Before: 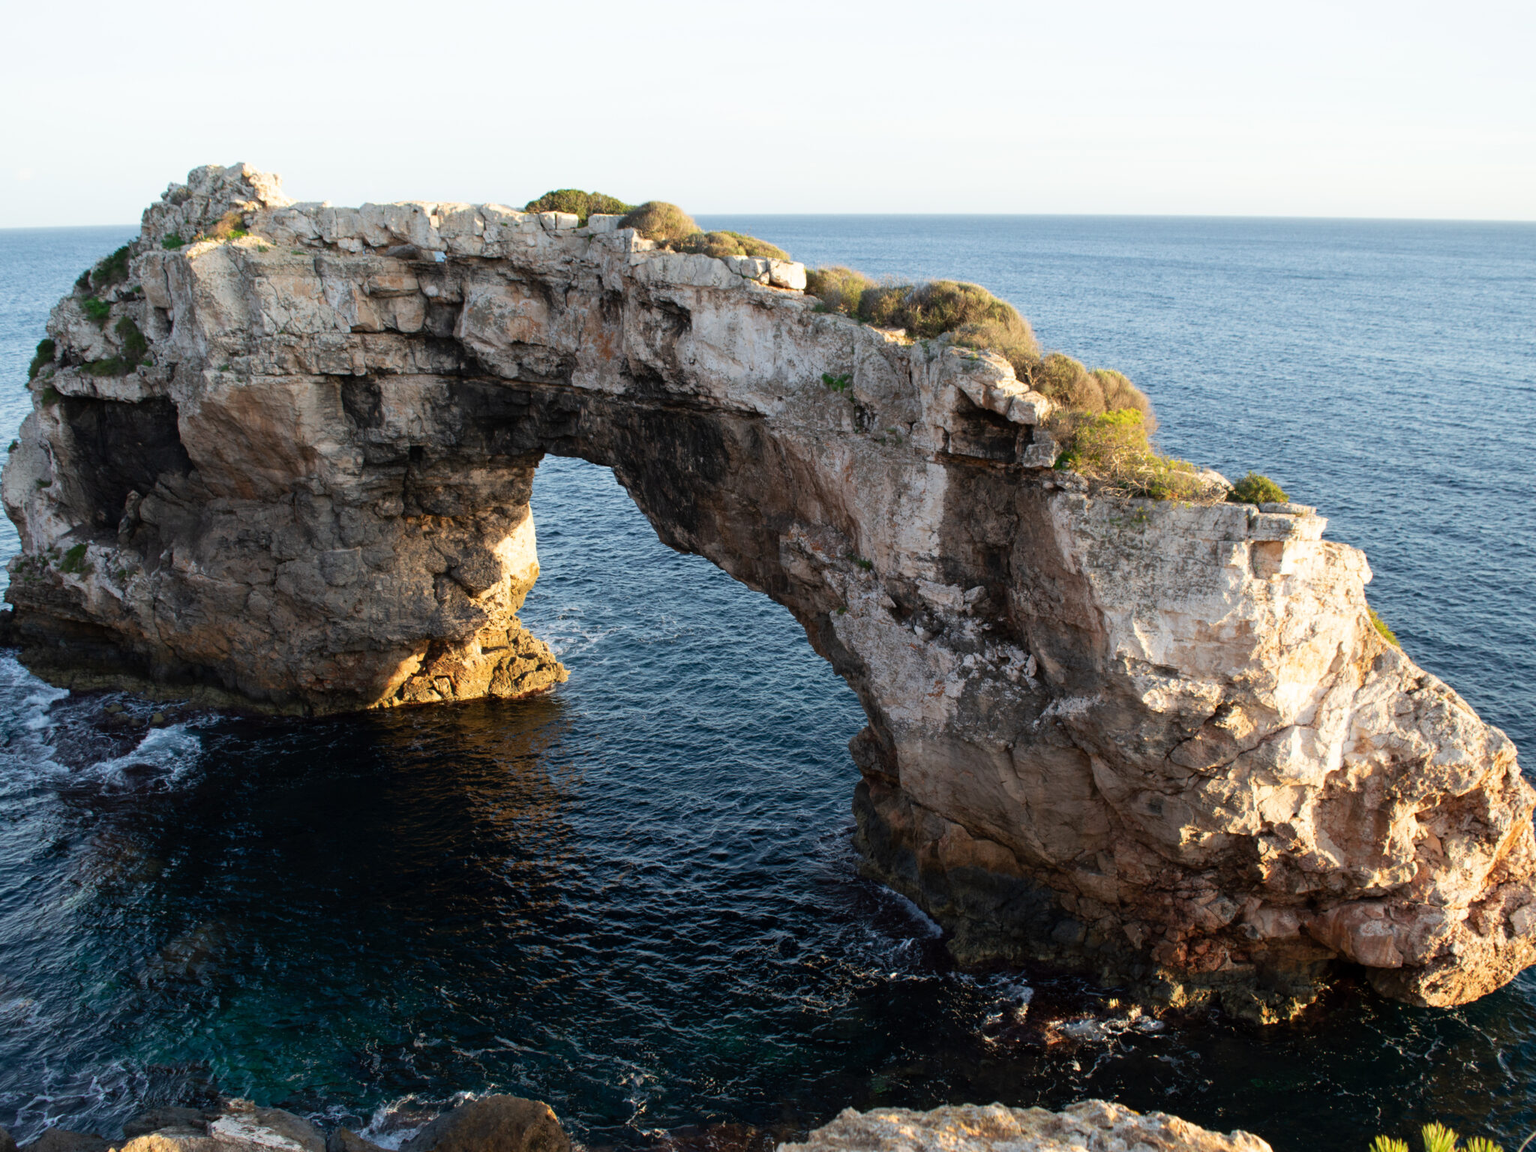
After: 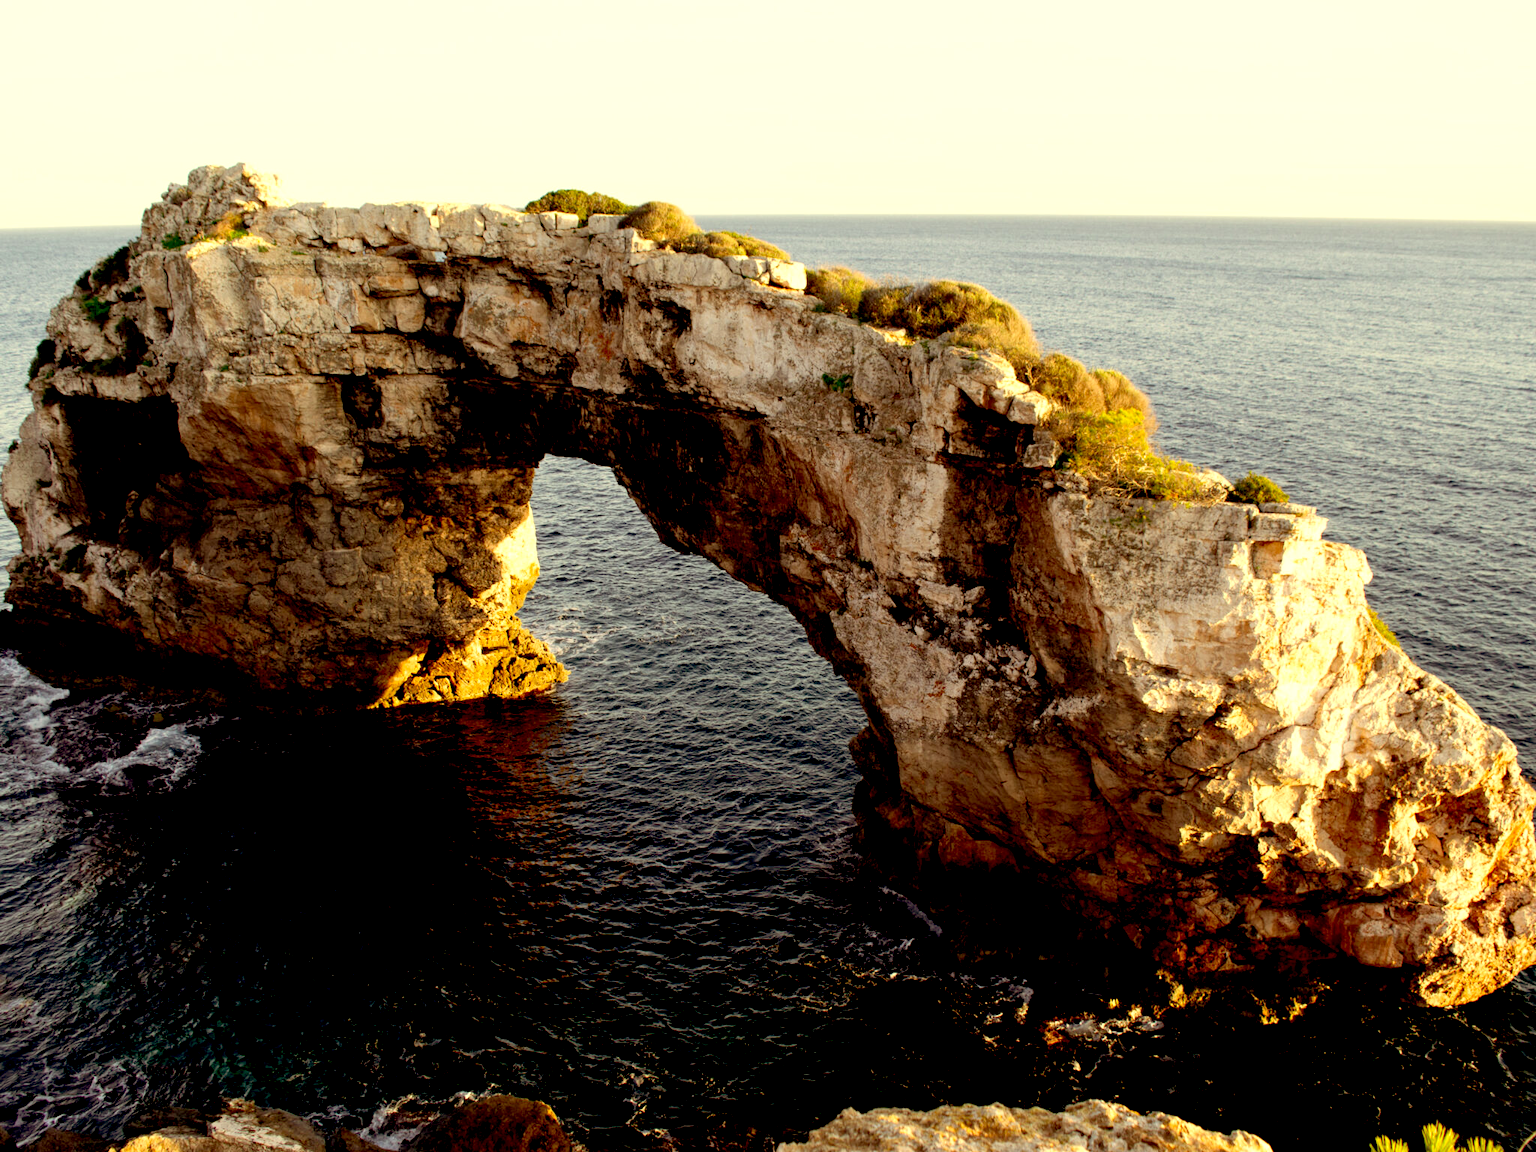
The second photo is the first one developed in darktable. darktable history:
exposure: black level correction 0.031, exposure 0.304 EV, compensate highlight preservation false
color correction: highlights a* 1.12, highlights b* 24.26, shadows a* 15.58, shadows b* 24.26
